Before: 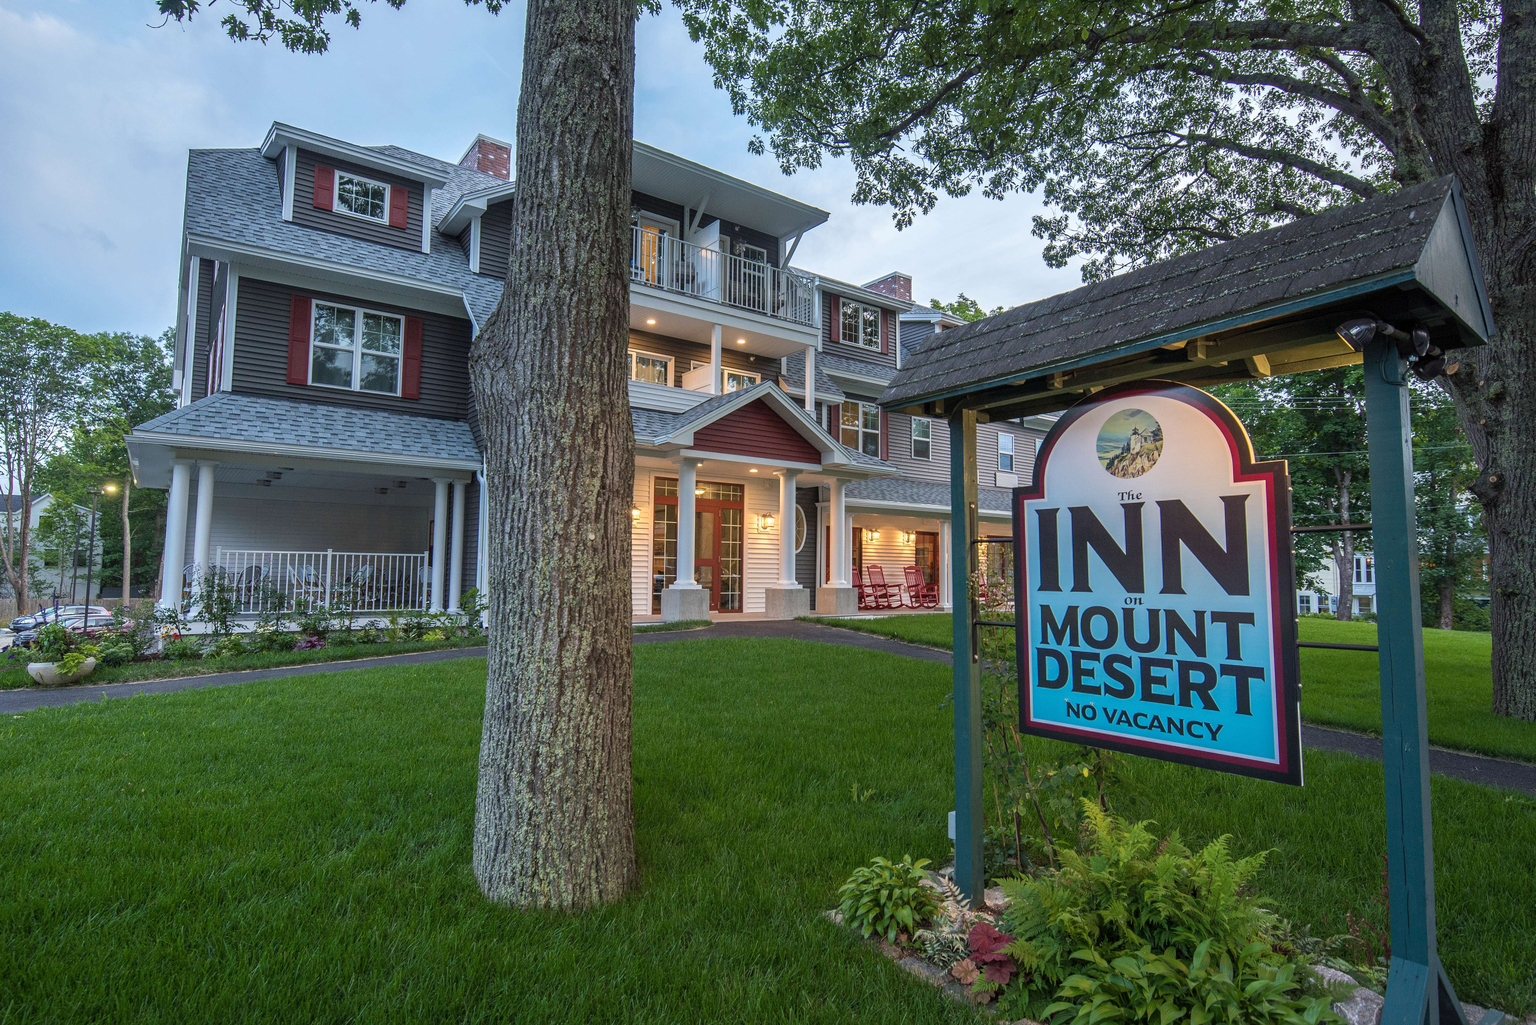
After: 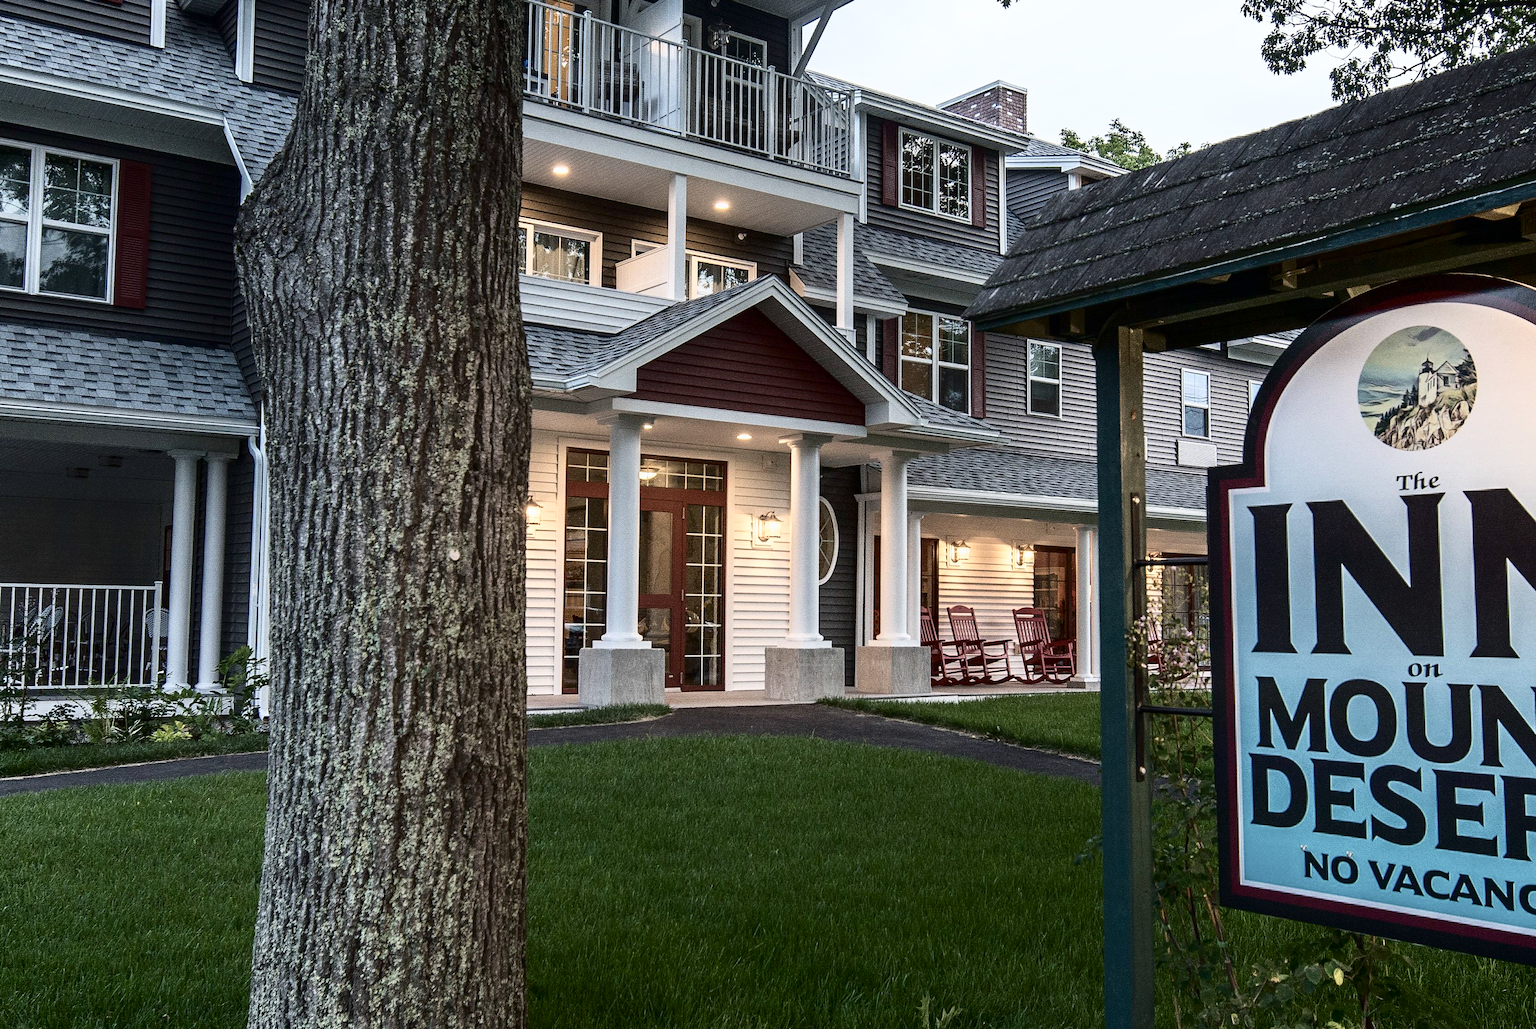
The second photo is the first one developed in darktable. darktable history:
crop and rotate: left 22.017%, top 22.139%, right 22.111%, bottom 21.764%
shadows and highlights: shadows -60.67, white point adjustment -5.07, highlights 61.04, highlights color adjustment 42.51%
contrast brightness saturation: contrast 0.249, saturation -0.317
